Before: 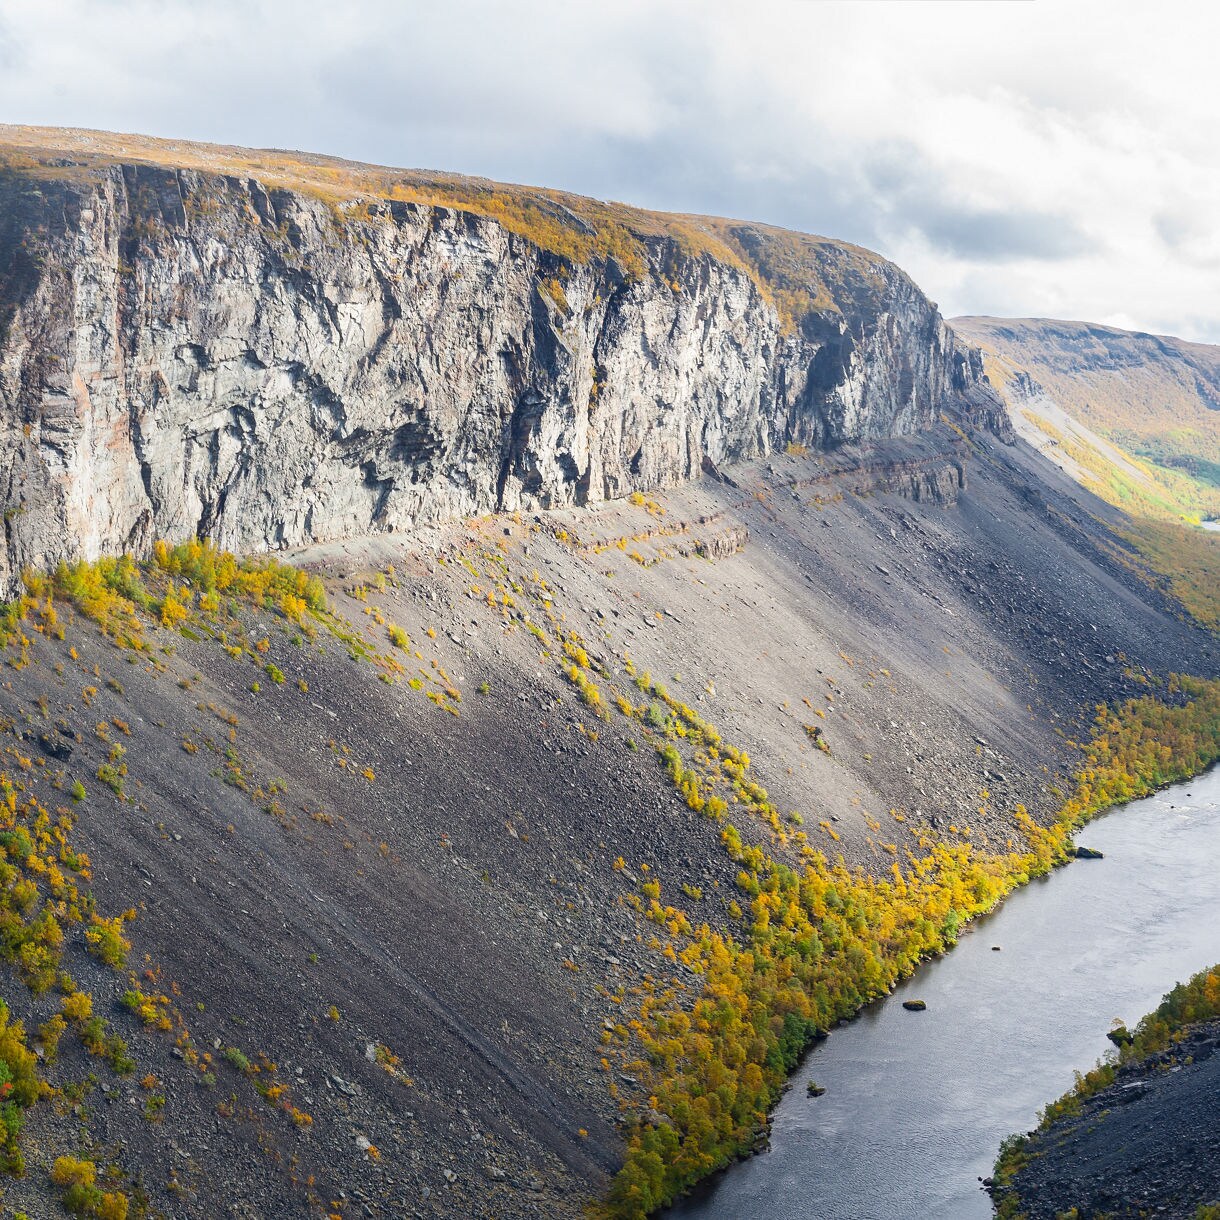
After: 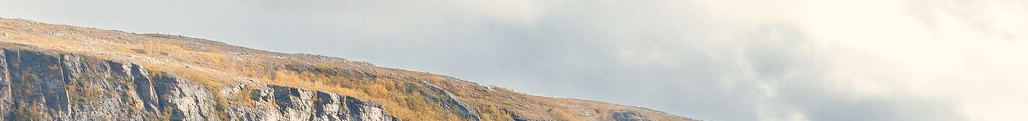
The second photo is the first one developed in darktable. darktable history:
exposure: black level correction 0, exposure 1.1 EV, compensate exposure bias true, compensate highlight preservation false
crop and rotate: left 9.644%, top 9.491%, right 6.021%, bottom 80.509%
tone curve: curves: ch0 [(0, 0) (0.8, 0.757) (1, 1)], color space Lab, linked channels, preserve colors none
color balance rgb: shadows lift › chroma 1%, shadows lift › hue 113°, highlights gain › chroma 0.2%, highlights gain › hue 333°, perceptual saturation grading › global saturation 20%, perceptual saturation grading › highlights -50%, perceptual saturation grading › shadows 25%, contrast -30%
white balance: red 1.029, blue 0.92
haze removal: compatibility mode true, adaptive false
